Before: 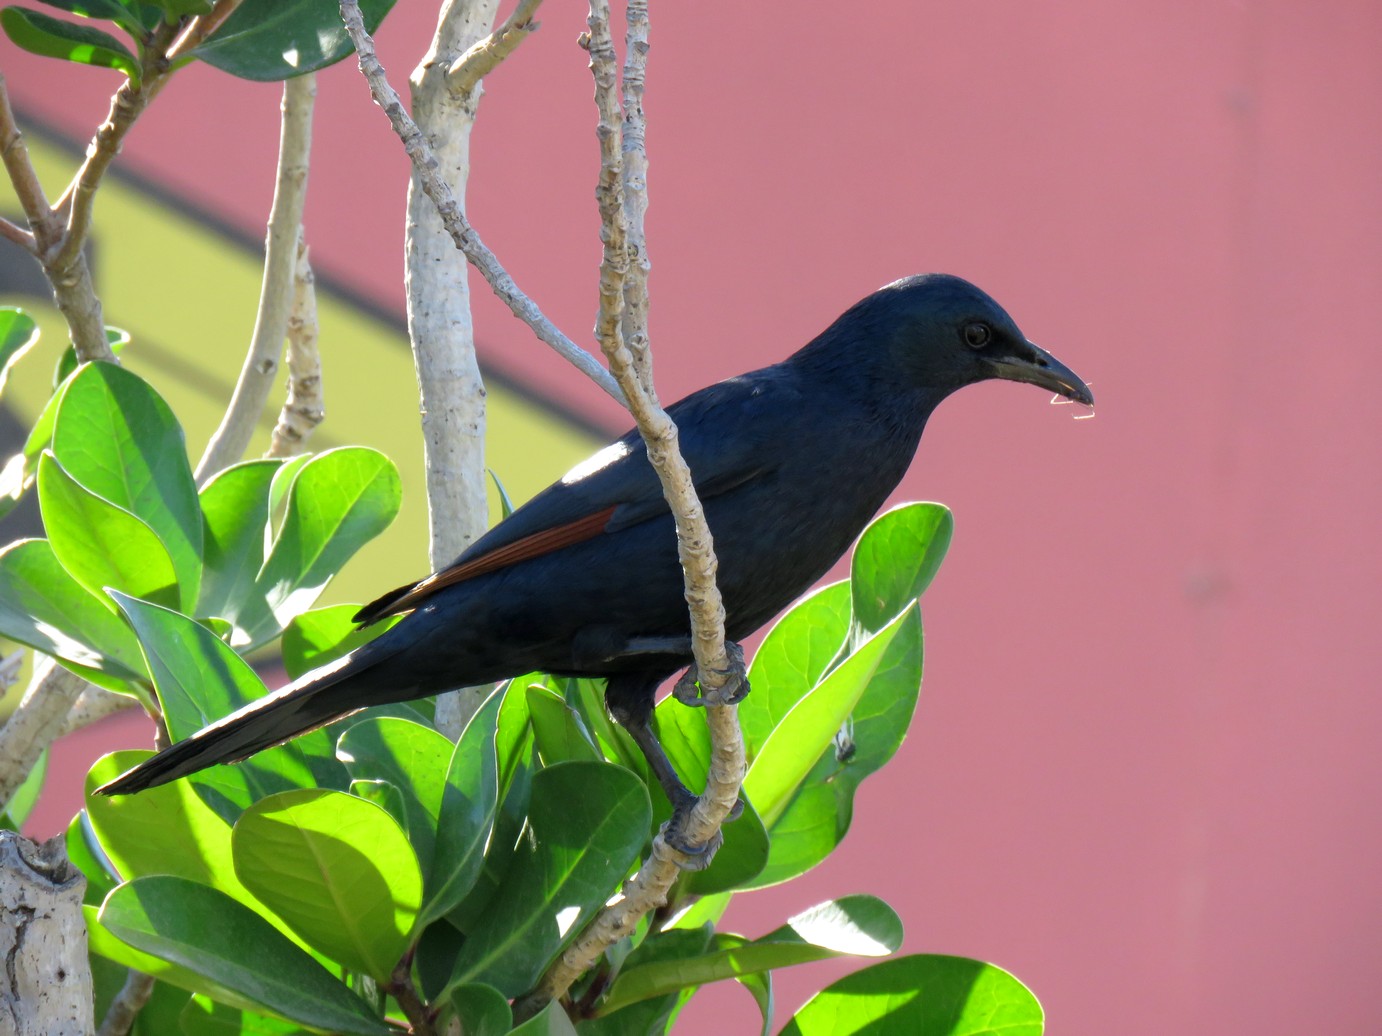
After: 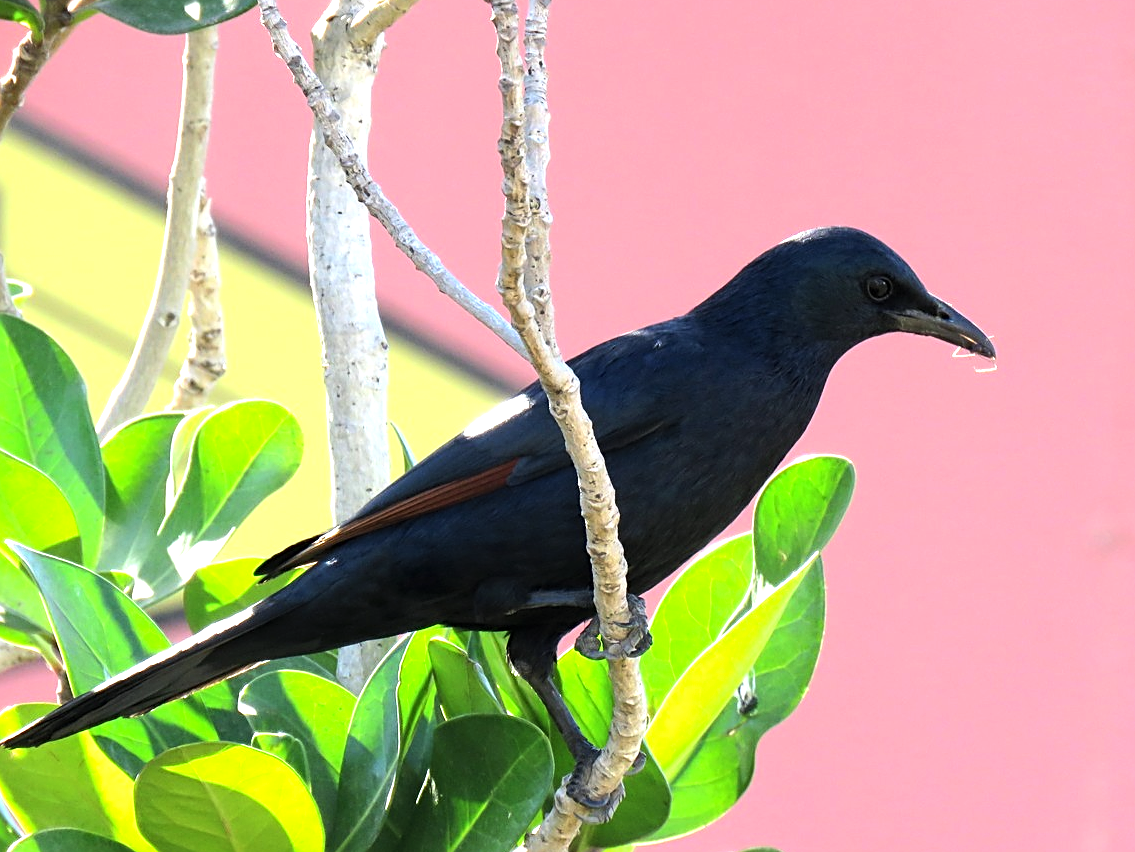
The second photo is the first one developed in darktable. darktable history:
crop and rotate: left 7.196%, top 4.574%, right 10.605%, bottom 13.178%
tone equalizer: -8 EV -0.75 EV, -7 EV -0.7 EV, -6 EV -0.6 EV, -5 EV -0.4 EV, -3 EV 0.4 EV, -2 EV 0.6 EV, -1 EV 0.7 EV, +0 EV 0.75 EV, edges refinement/feathering 500, mask exposure compensation -1.57 EV, preserve details no
sharpen: on, module defaults
contrast brightness saturation: contrast 0.05, brightness 0.06, saturation 0.01
exposure: black level correction 0, exposure 0.3 EV, compensate highlight preservation false
